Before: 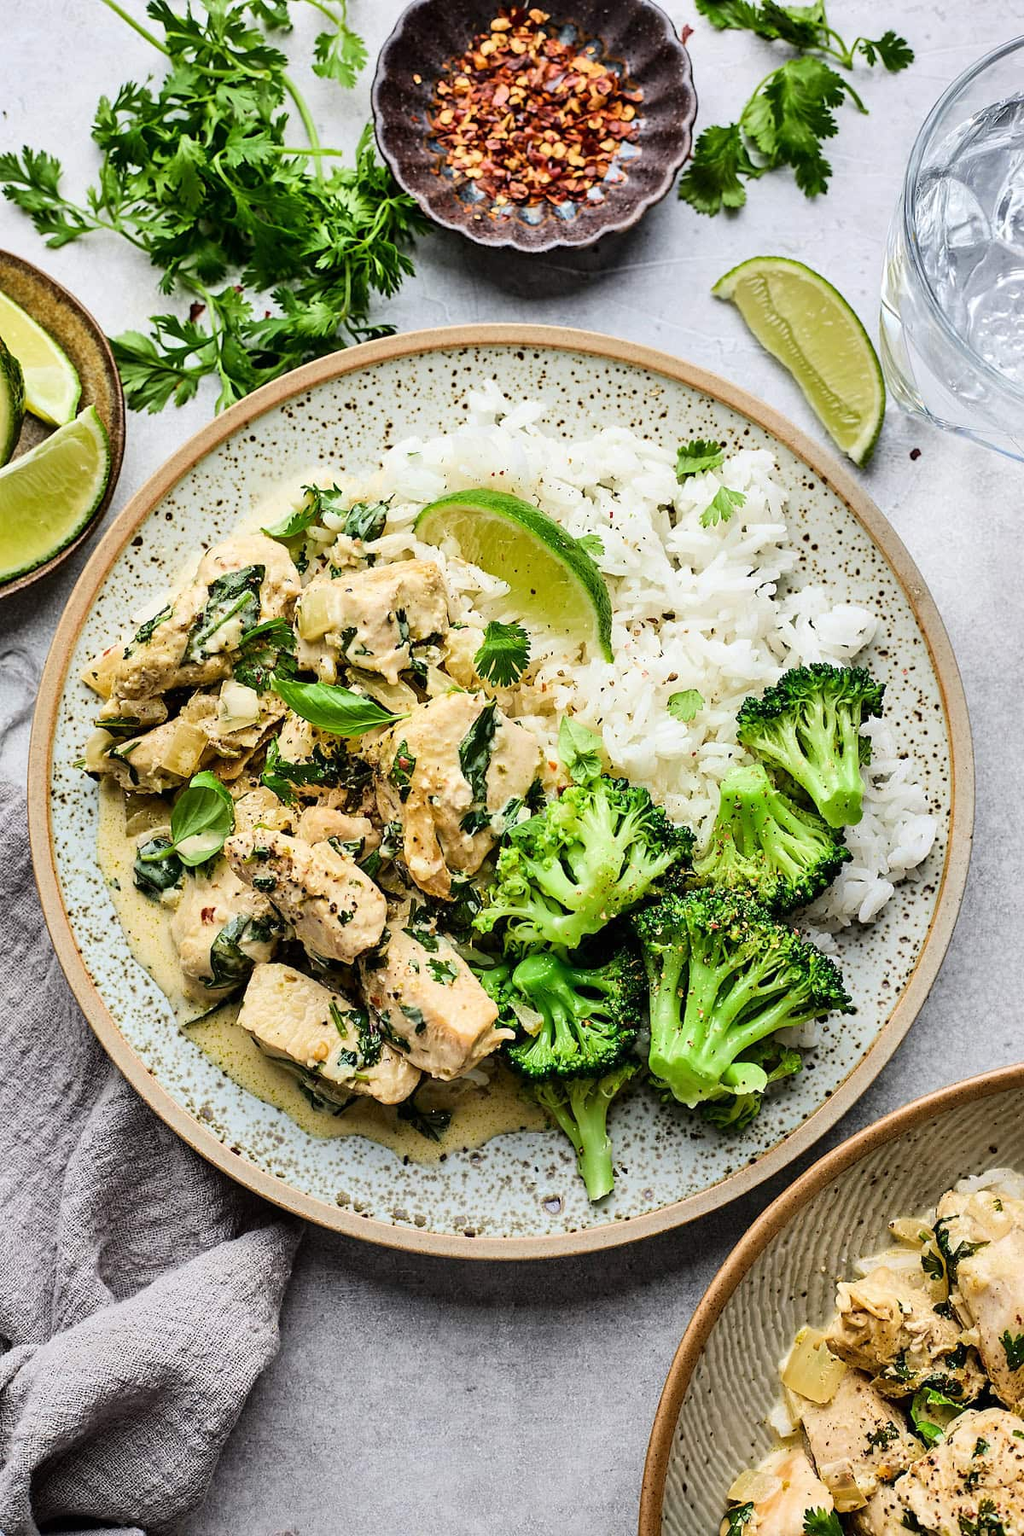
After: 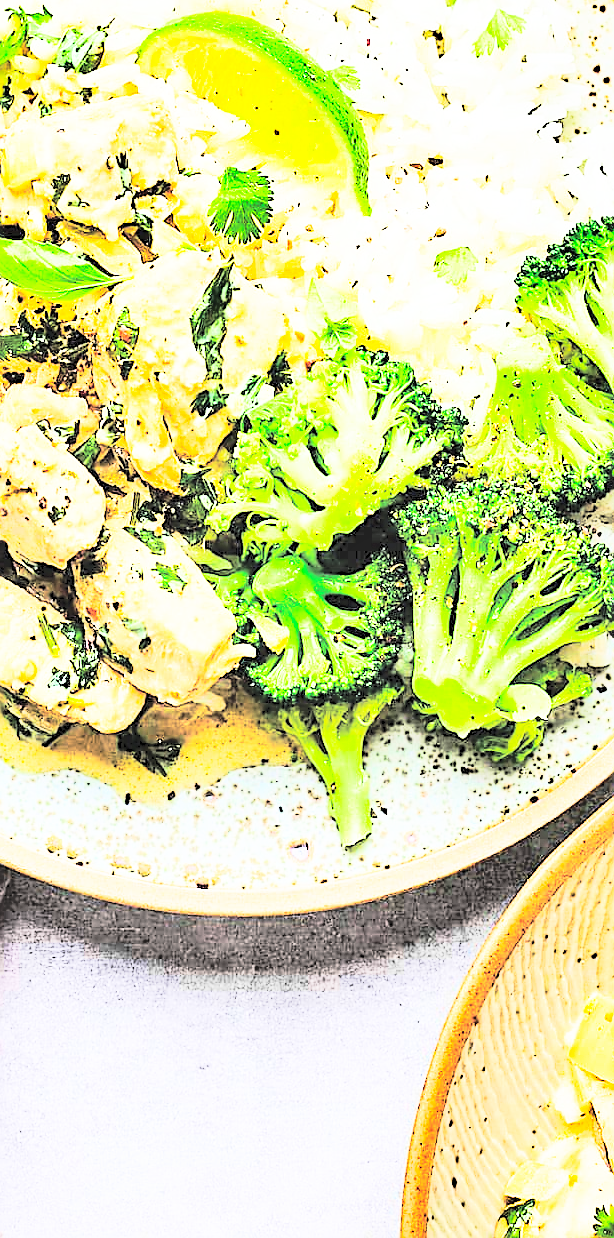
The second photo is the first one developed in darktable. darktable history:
sharpen: on, module defaults
contrast brightness saturation: brightness 0.983
crop and rotate: left 29.005%, top 31.194%, right 19.811%
base curve: curves: ch0 [(0, 0) (0.032, 0.037) (0.105, 0.228) (0.435, 0.76) (0.856, 0.983) (1, 1)], preserve colors none
shadows and highlights: low approximation 0.01, soften with gaussian
tone curve: curves: ch0 [(0, 0) (0.093, 0.104) (0.226, 0.291) (0.327, 0.431) (0.471, 0.648) (0.759, 0.926) (1, 1)], color space Lab, linked channels, preserve colors none
